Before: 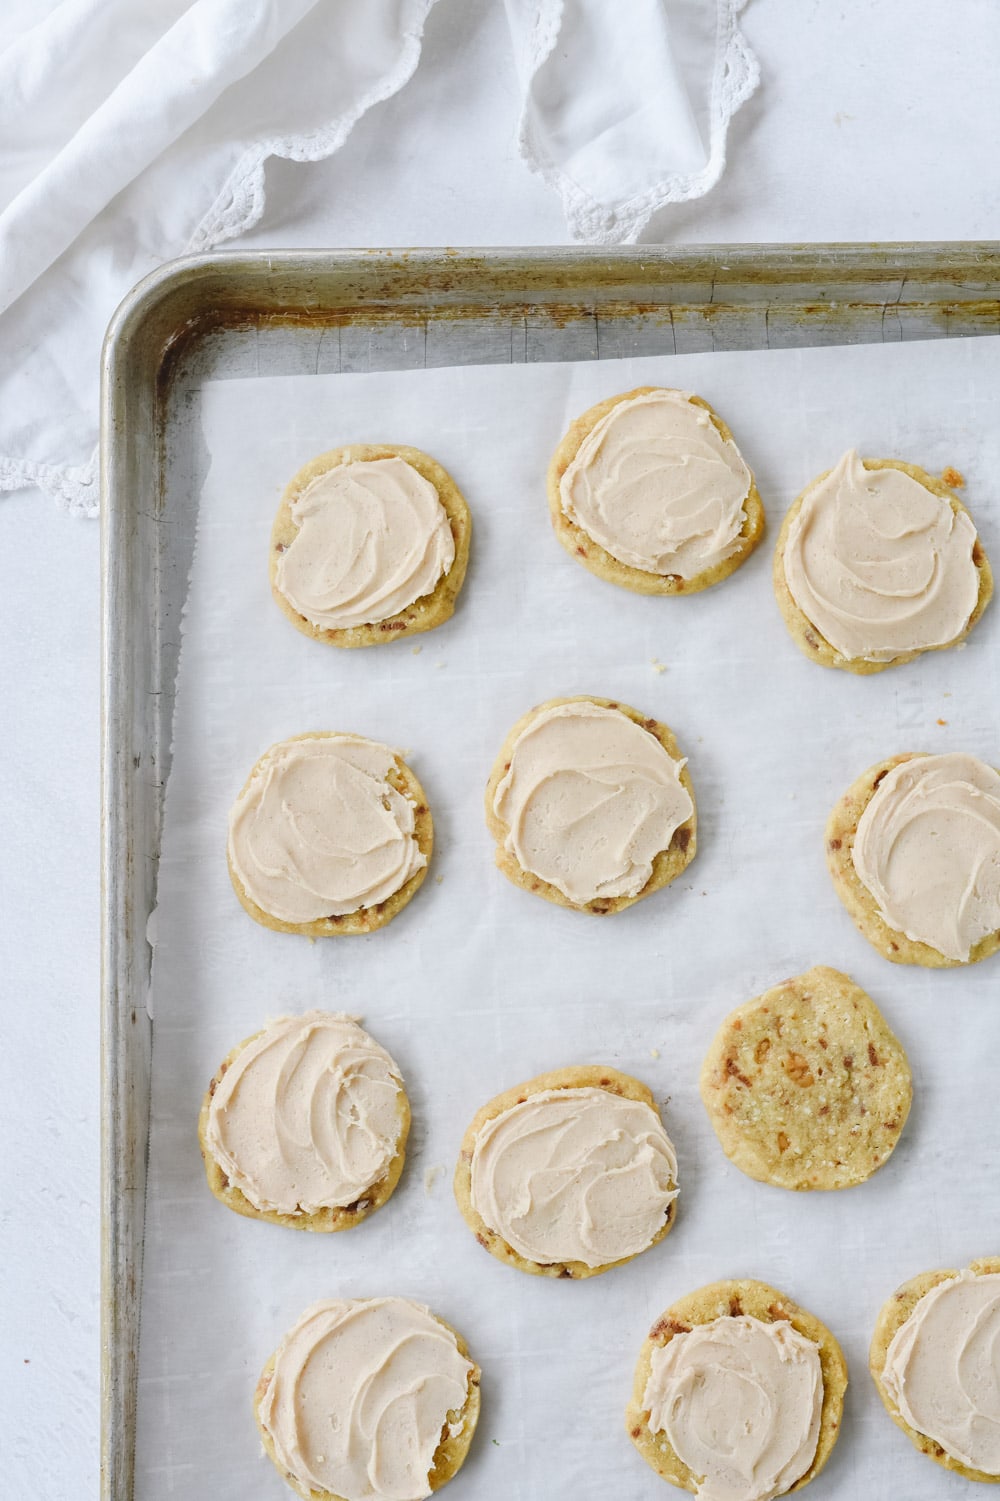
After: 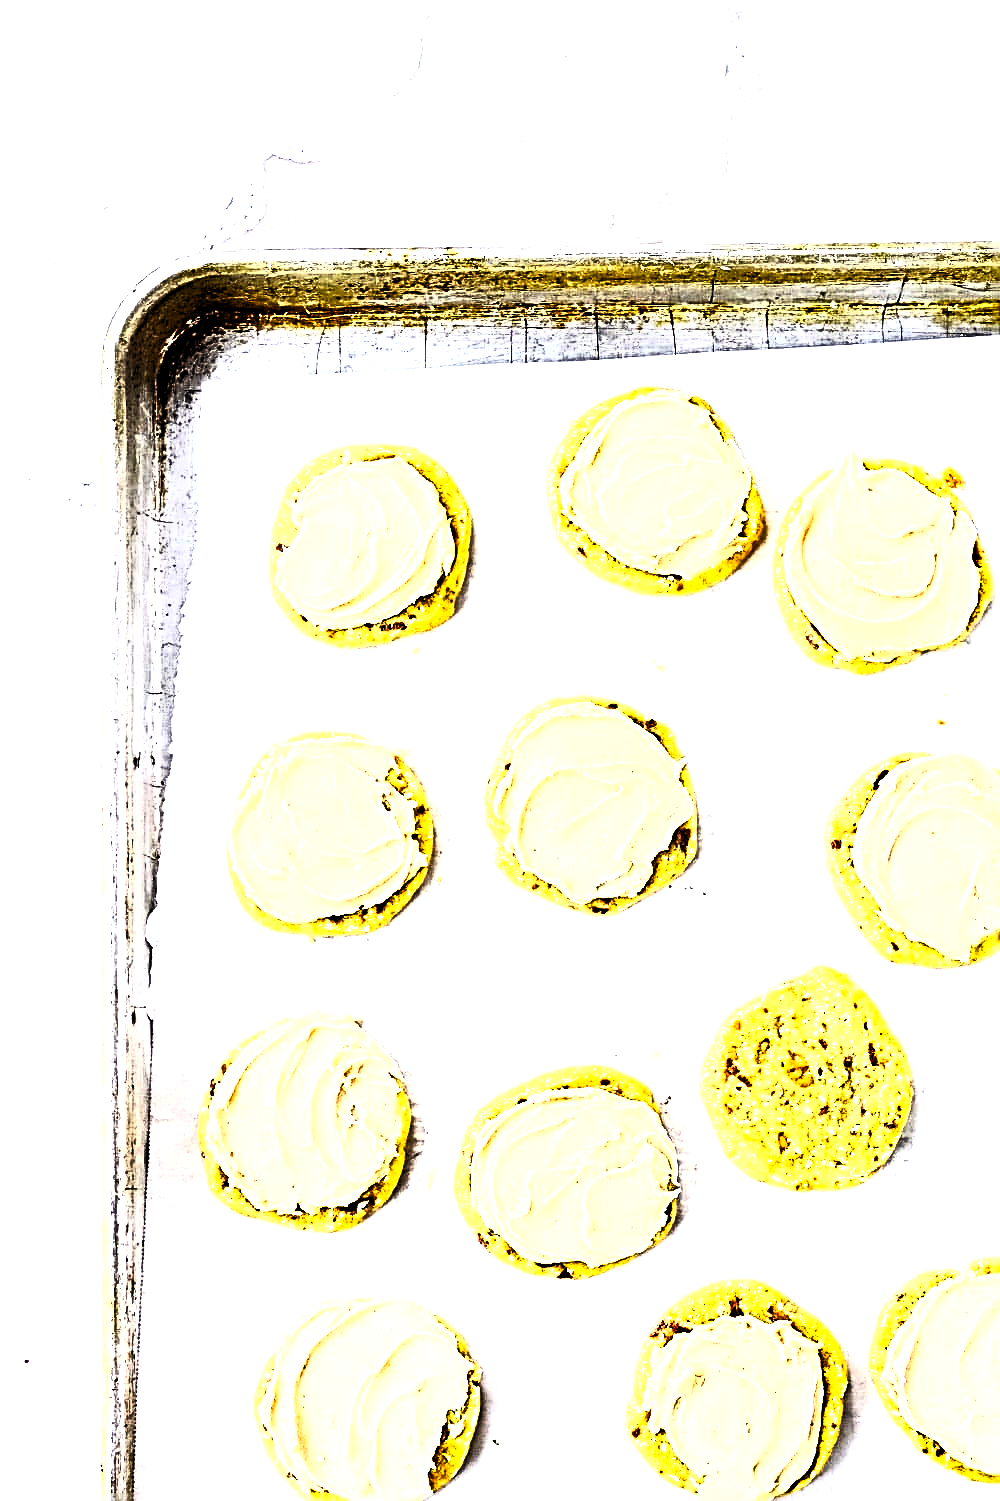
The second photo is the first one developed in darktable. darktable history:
contrast brightness saturation: contrast 0.812, brightness 0.609, saturation 0.6
sharpen: radius 3.18, amount 1.727
levels: levels [0.062, 0.494, 0.925]
filmic rgb: black relative exposure -5.48 EV, white relative exposure 2.48 EV, target black luminance 0%, hardness 4.54, latitude 67.28%, contrast 1.451, shadows ↔ highlights balance -3.66%, color science v6 (2022)
color balance rgb: shadows lift › luminance -21.421%, shadows lift › chroma 9.248%, shadows lift › hue 285.39°, perceptual saturation grading › global saturation 0.989%, global vibrance 50.126%
exposure: exposure -0.012 EV, compensate highlight preservation false
